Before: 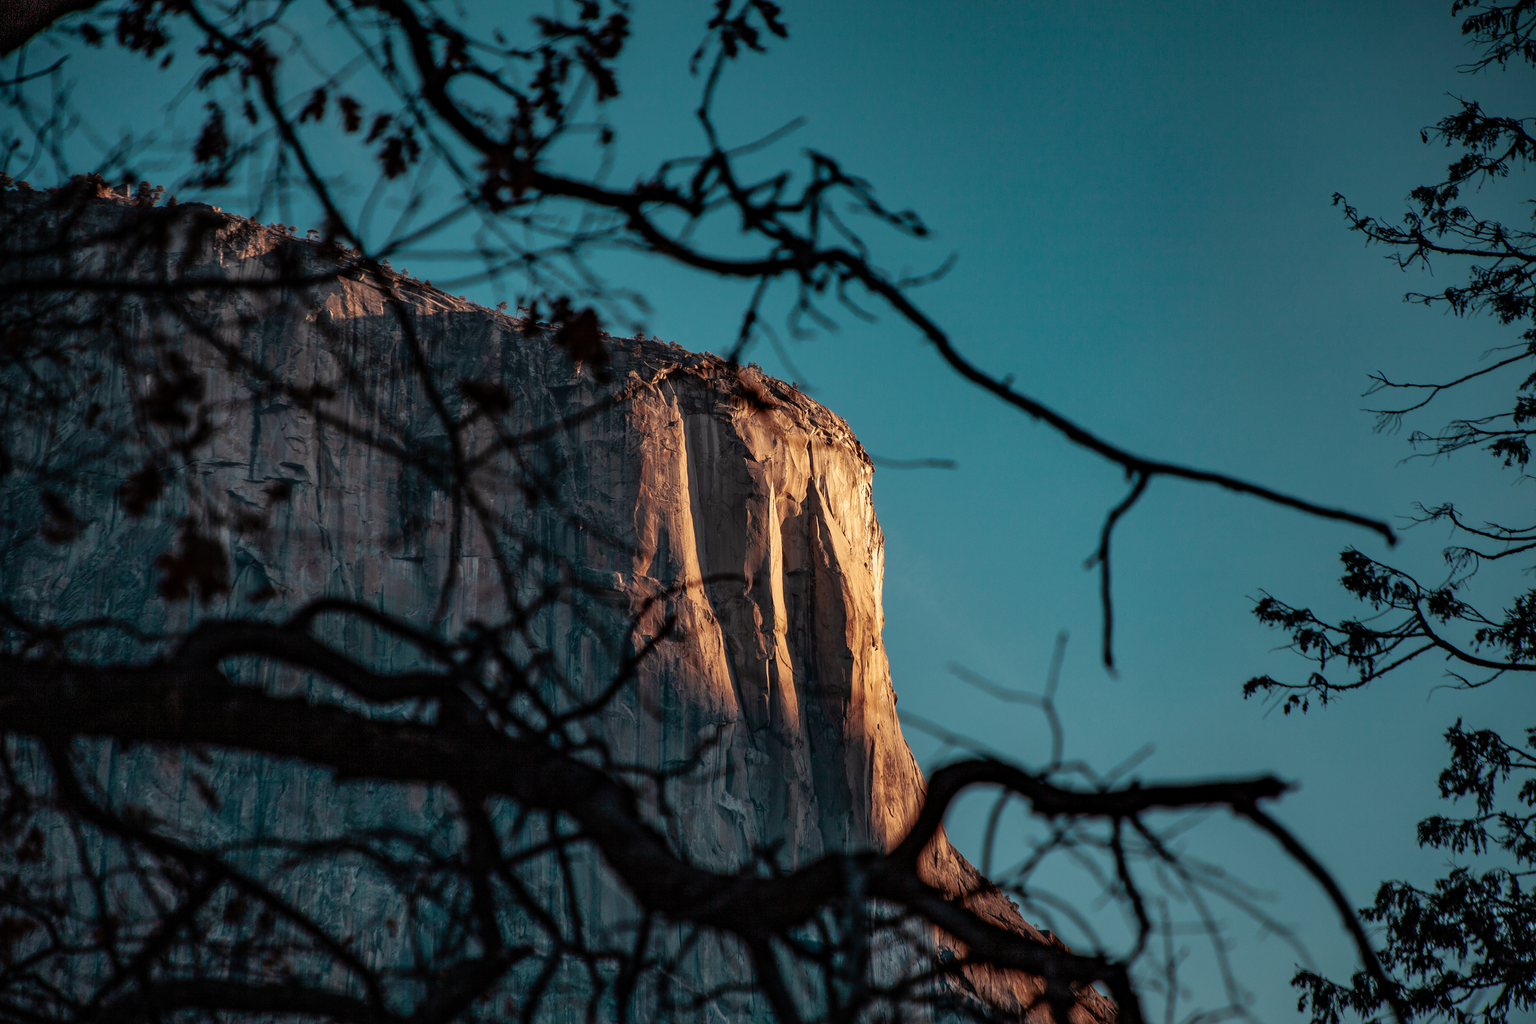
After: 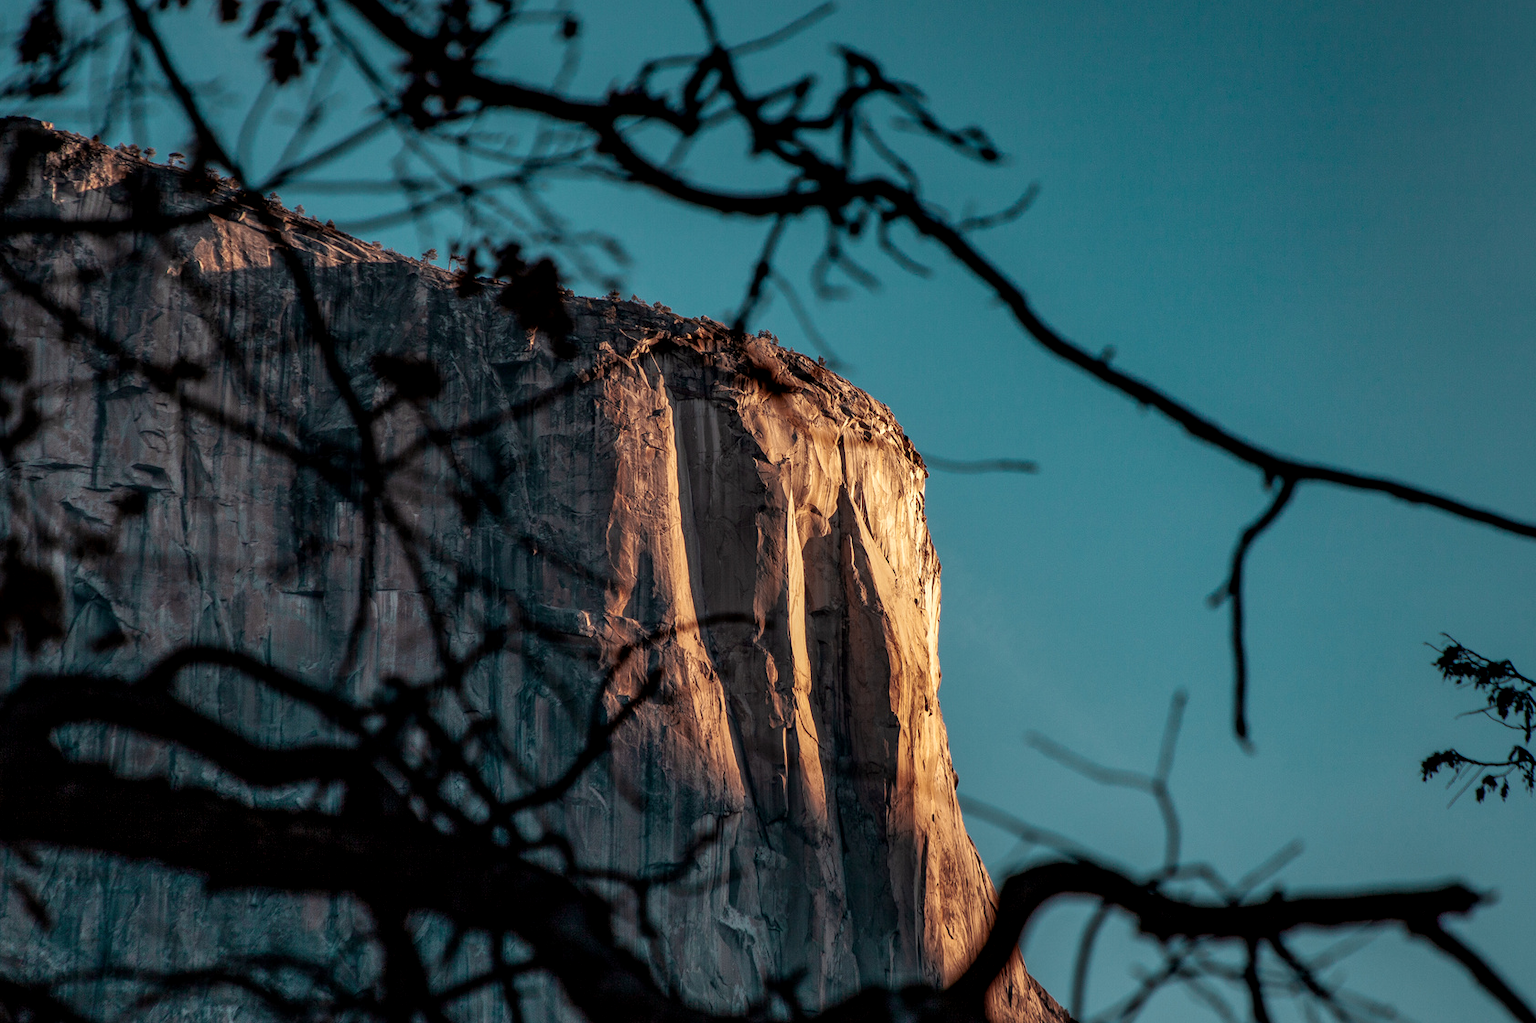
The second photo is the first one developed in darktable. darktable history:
local contrast: on, module defaults
crop and rotate: left 11.831%, top 11.346%, right 13.429%, bottom 13.899%
